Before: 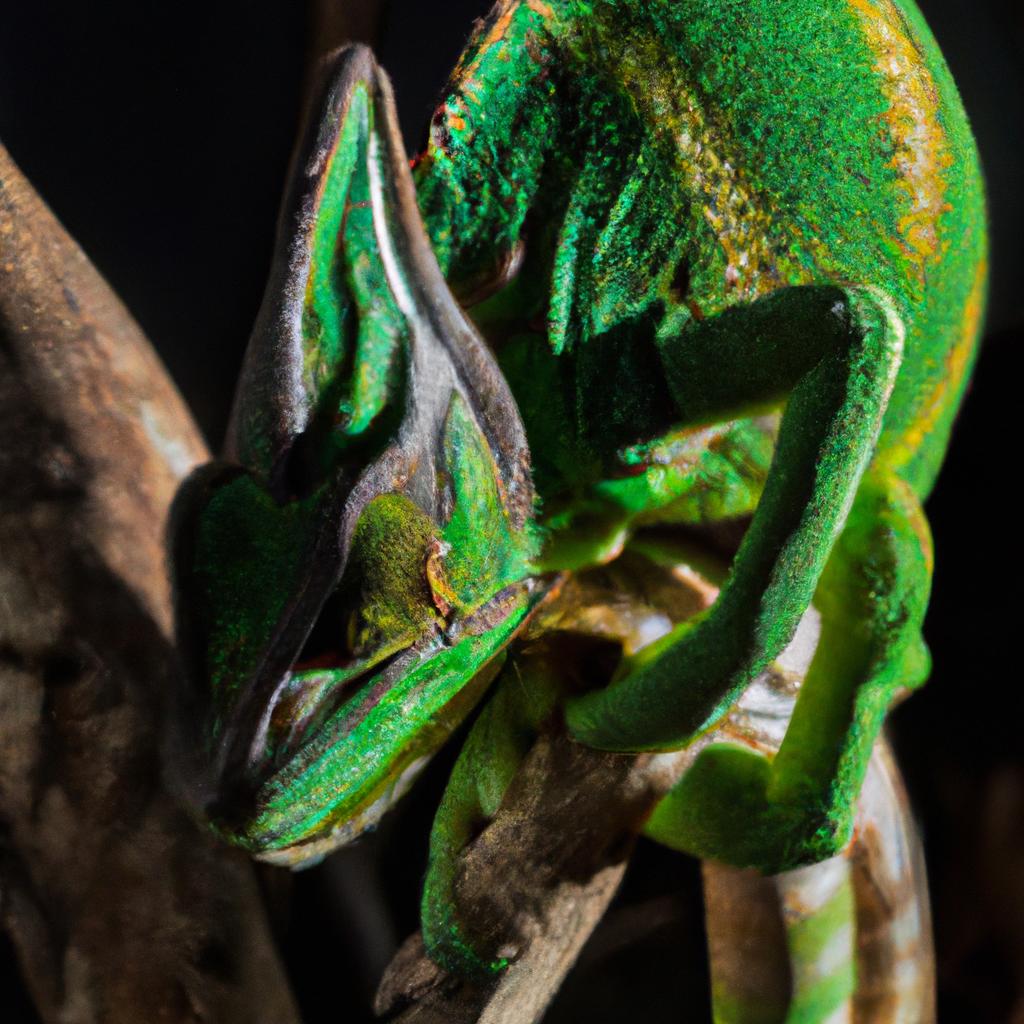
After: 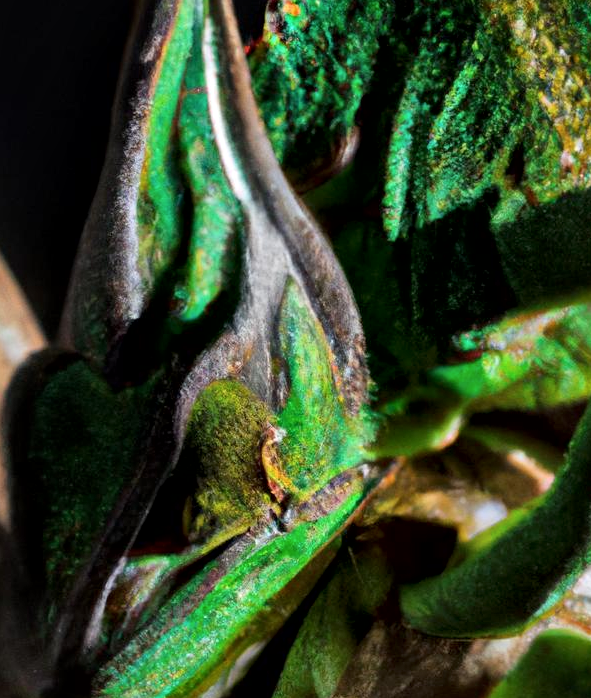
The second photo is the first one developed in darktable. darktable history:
local contrast: mode bilateral grid, contrast 25, coarseness 60, detail 151%, midtone range 0.2
crop: left 16.202%, top 11.208%, right 26.045%, bottom 20.557%
